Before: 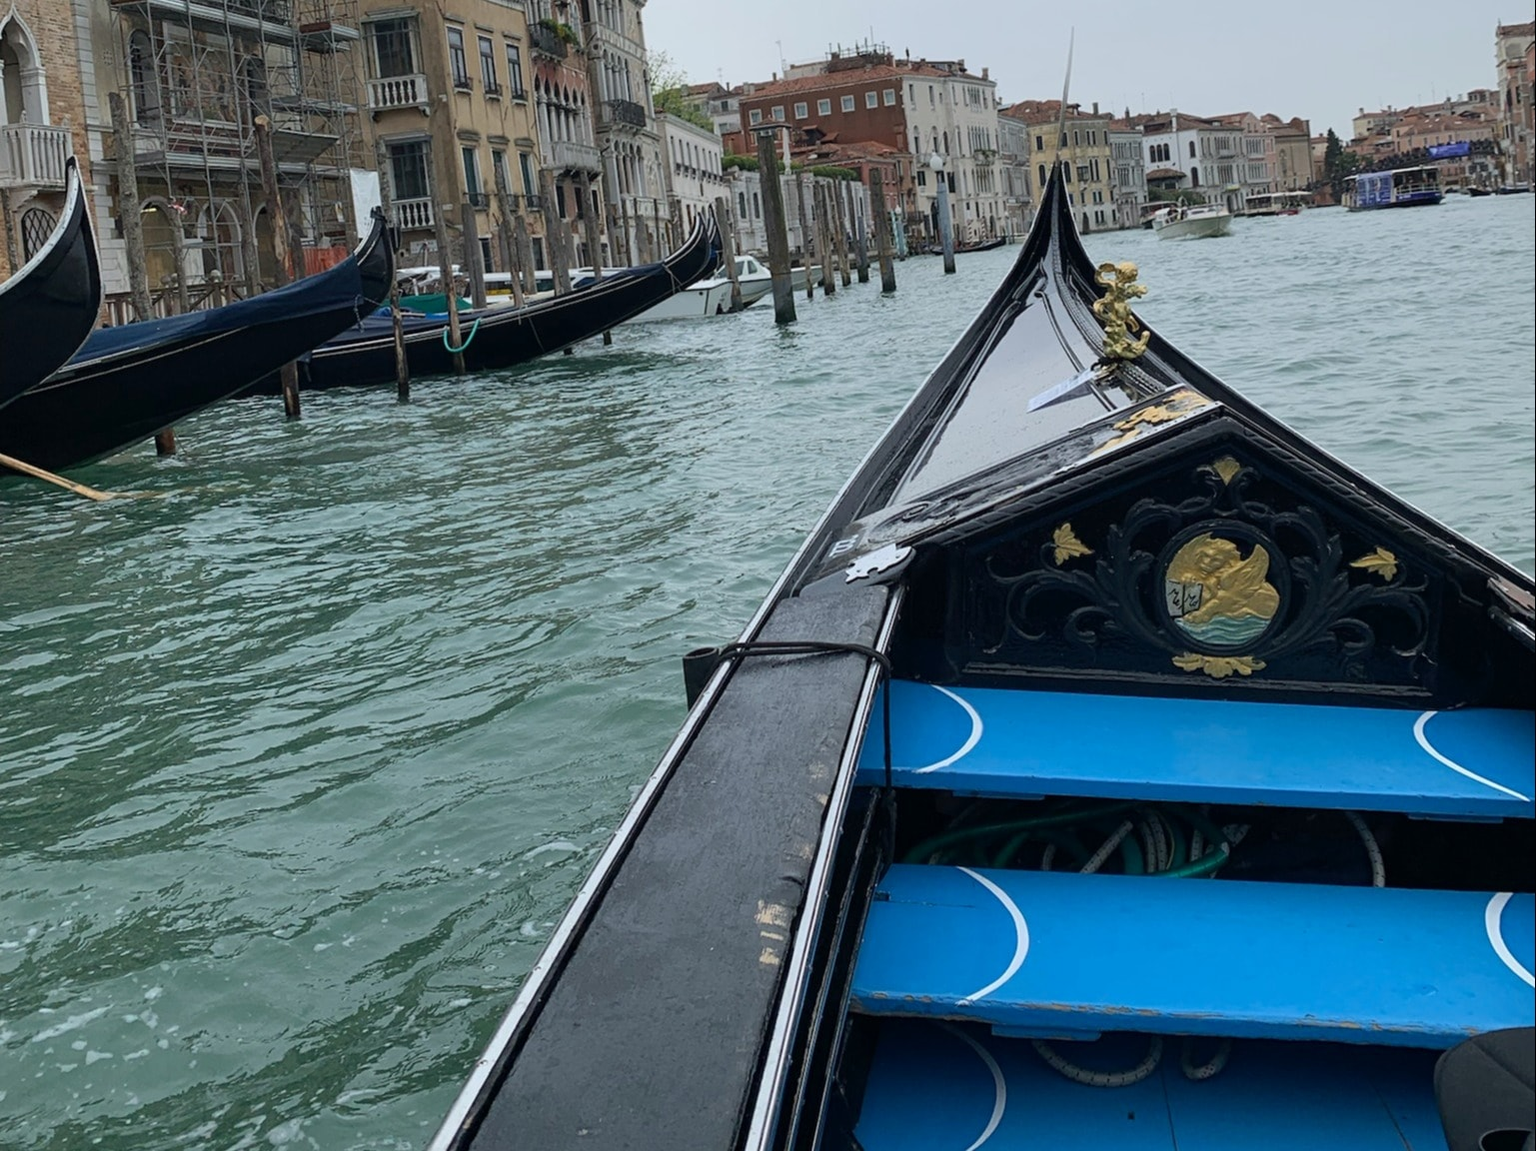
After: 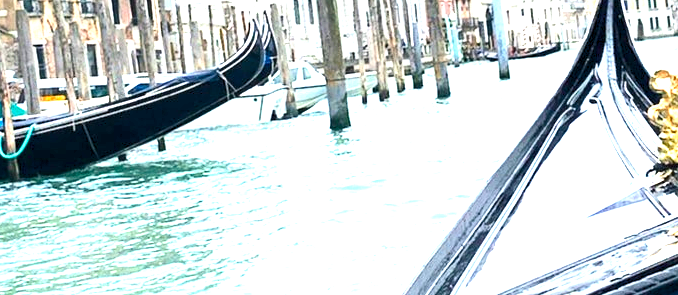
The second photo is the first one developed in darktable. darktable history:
exposure: black level correction 0, exposure 2.317 EV, compensate exposure bias true, compensate highlight preservation false
color zones: curves: ch1 [(0, 0.469) (0.072, 0.457) (0.243, 0.494) (0.429, 0.5) (0.571, 0.5) (0.714, 0.5) (0.857, 0.5) (1, 0.469)]; ch2 [(0, 0.499) (0.143, 0.467) (0.242, 0.436) (0.429, 0.493) (0.571, 0.5) (0.714, 0.5) (0.857, 0.5) (1, 0.499)]
levels: levels [0.016, 0.492, 0.969]
tone equalizer: edges refinement/feathering 500, mask exposure compensation -1.57 EV, preserve details no
contrast brightness saturation: contrast 0.146, brightness -0.007, saturation 0.104
color balance rgb: shadows lift › luminance -5.325%, shadows lift › chroma 1.151%, shadows lift › hue 219.02°, highlights gain › luminance 17.968%, global offset › luminance -0.425%, perceptual saturation grading › global saturation 29.362%
crop: left 29.024%, top 16.852%, right 26.841%, bottom 57.518%
